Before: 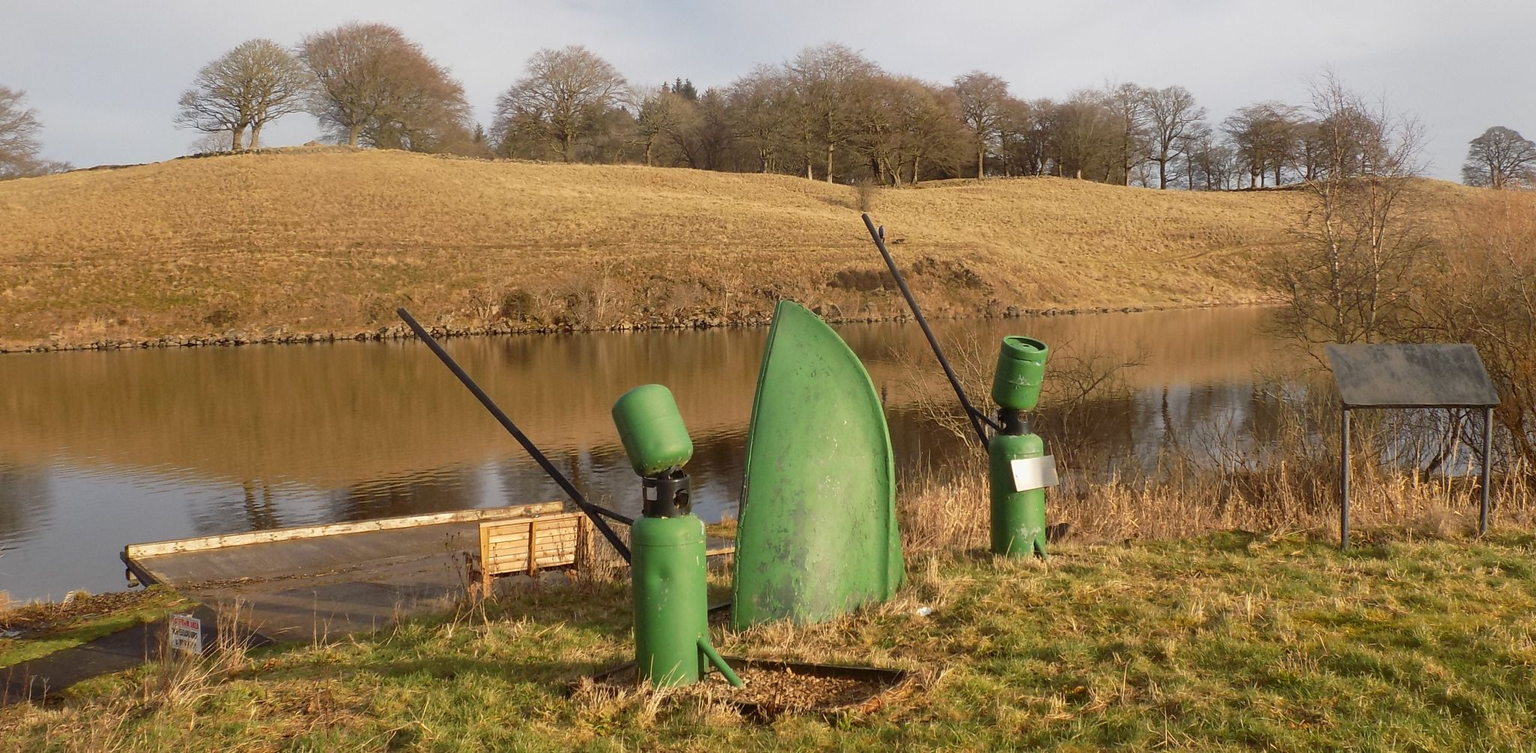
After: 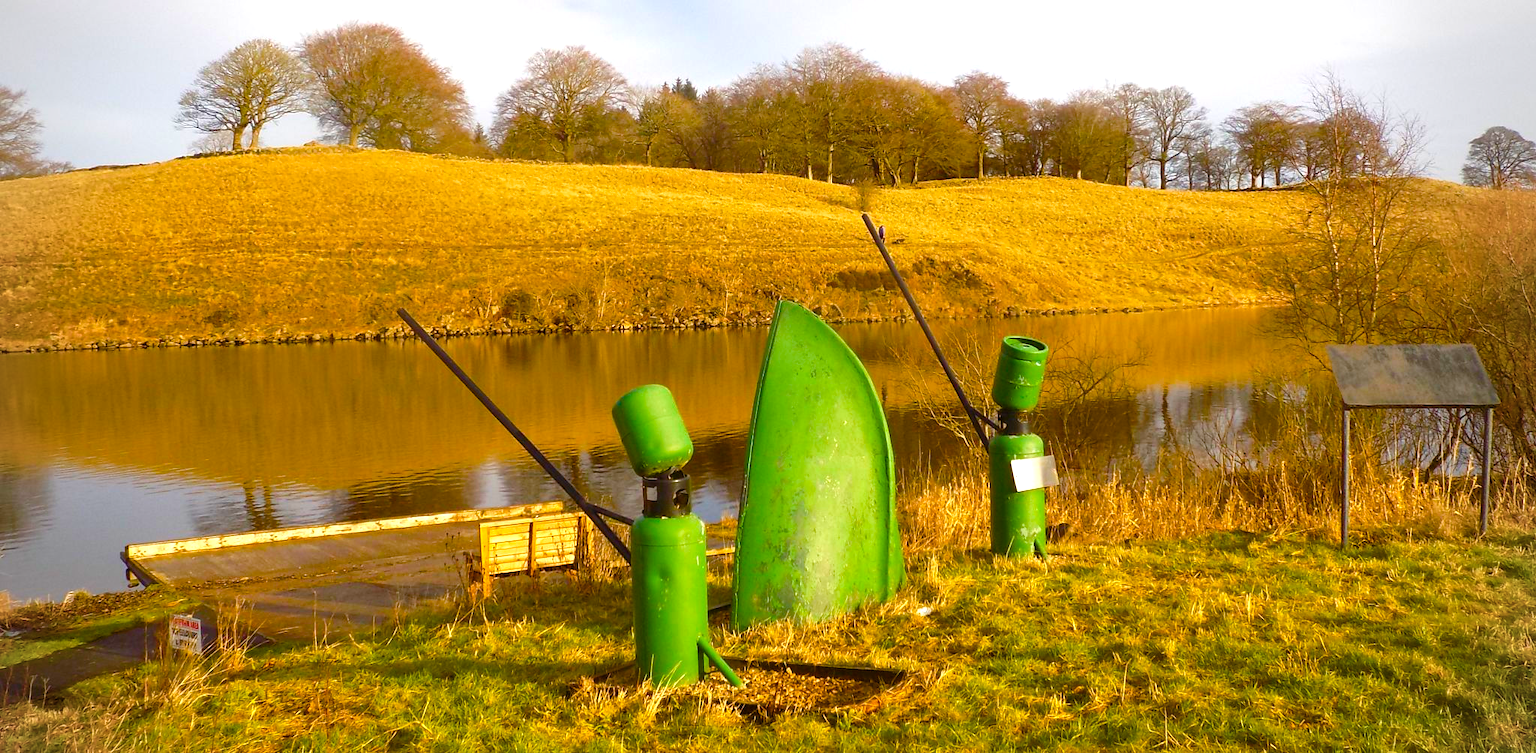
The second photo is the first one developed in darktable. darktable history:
color balance rgb: linear chroma grading › global chroma 25%, perceptual saturation grading › global saturation 45%, perceptual saturation grading › highlights -50%, perceptual saturation grading › shadows 30%, perceptual brilliance grading › global brilliance 18%, global vibrance 40%
vignetting: fall-off radius 60.92%
